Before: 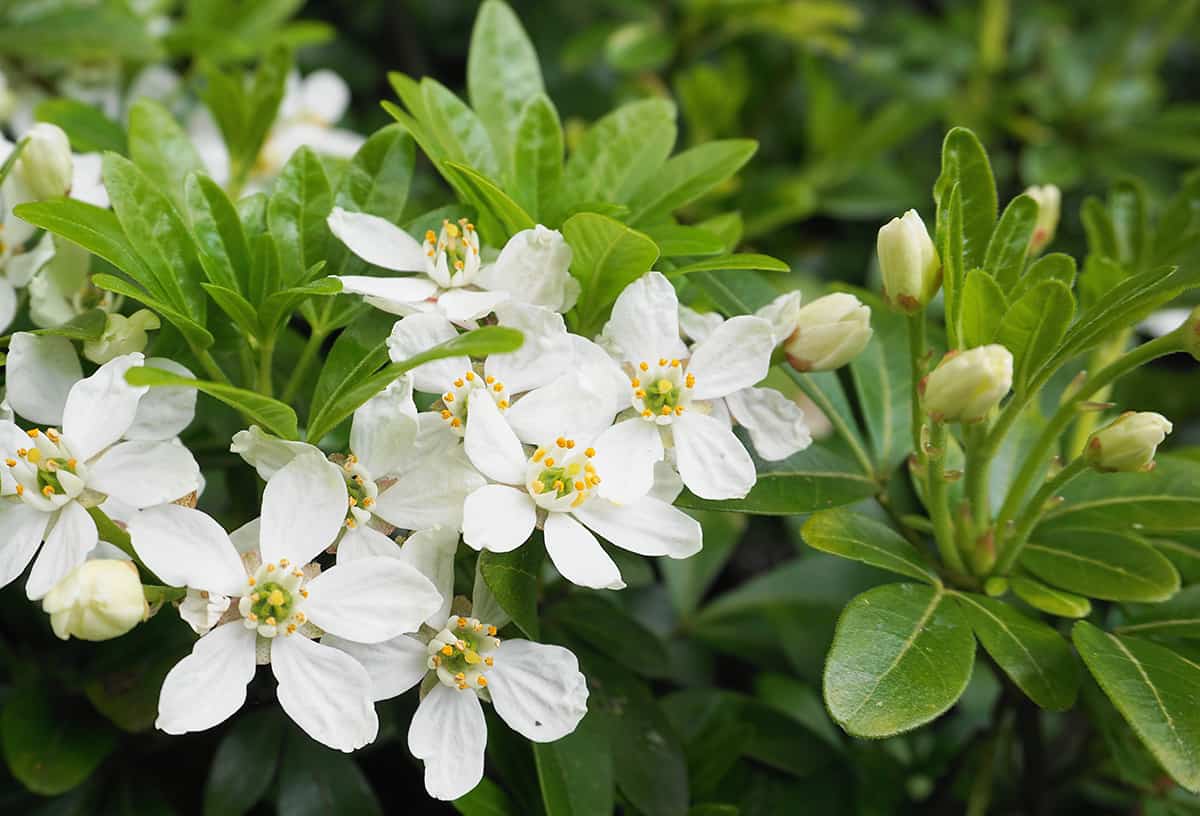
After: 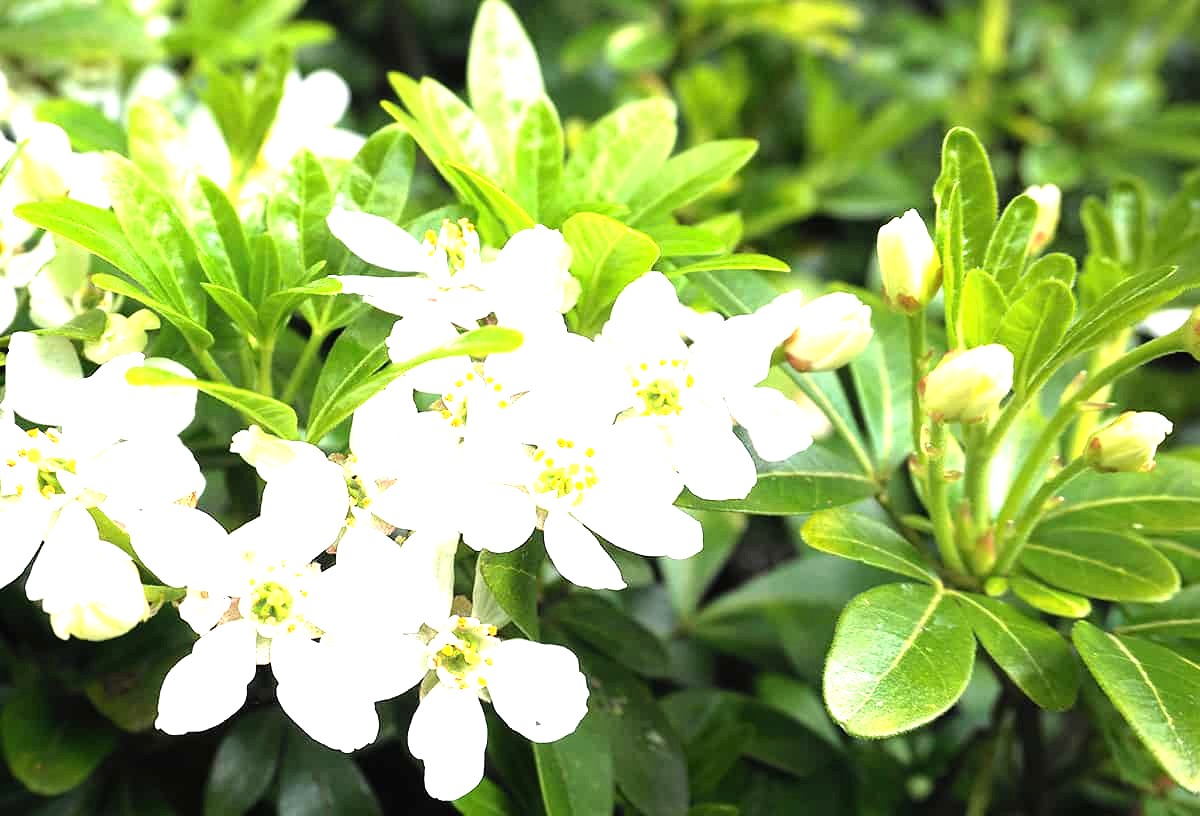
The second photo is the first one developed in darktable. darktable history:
tone equalizer: -8 EV -0.737 EV, -7 EV -0.724 EV, -6 EV -0.579 EV, -5 EV -0.366 EV, -3 EV 0.394 EV, -2 EV 0.6 EV, -1 EV 0.684 EV, +0 EV 0.768 EV, mask exposure compensation -0.496 EV
exposure: black level correction 0, exposure 1 EV, compensate exposure bias true, compensate highlight preservation false
